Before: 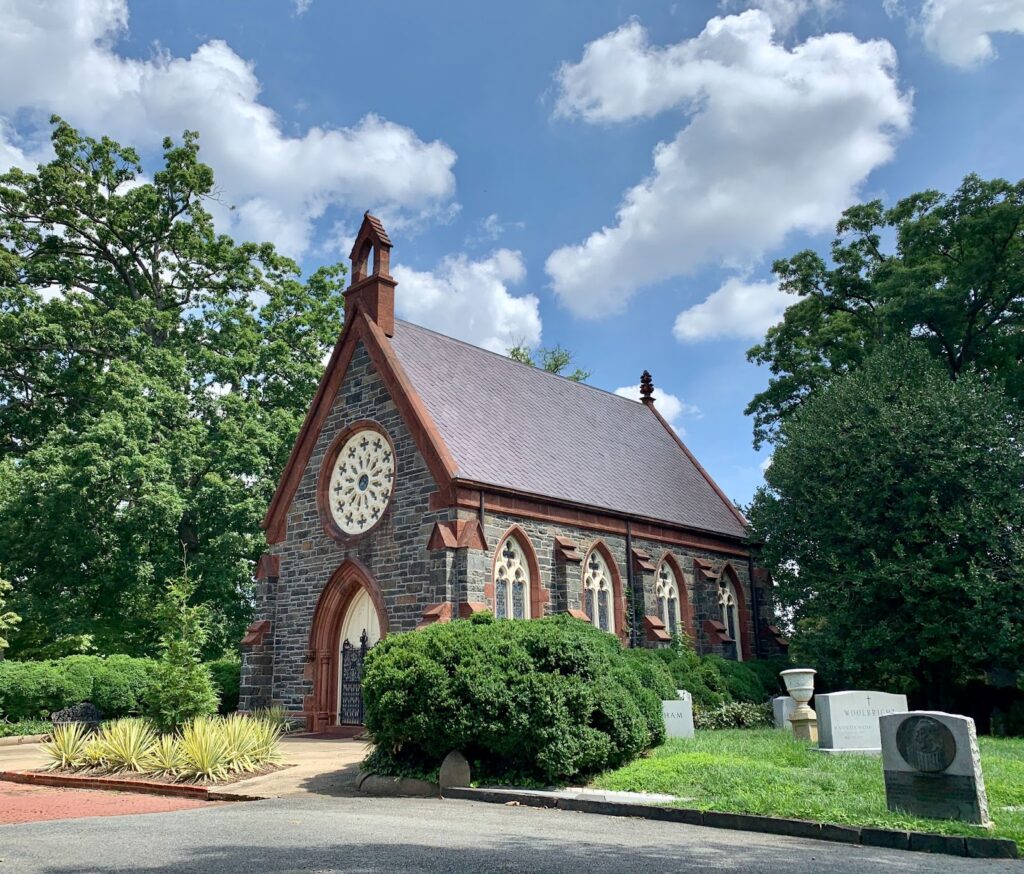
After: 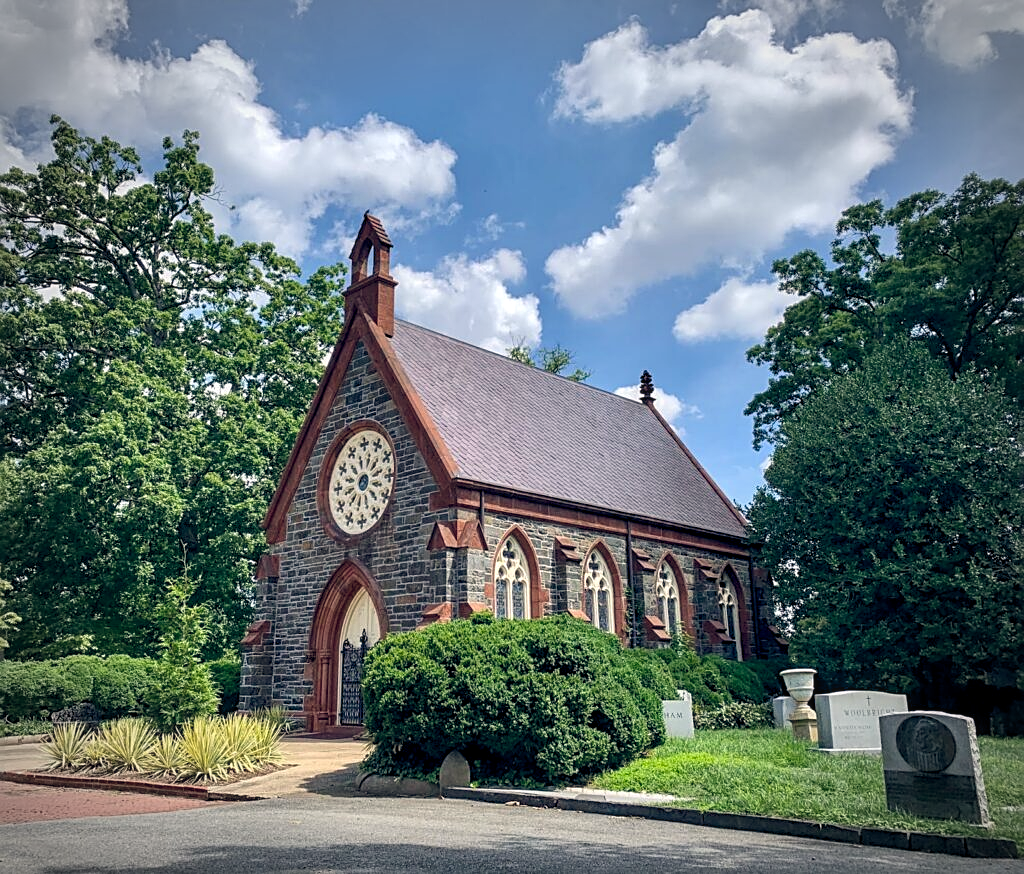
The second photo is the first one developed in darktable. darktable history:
color balance rgb: shadows lift › hue 87.51°, highlights gain › chroma 1.35%, highlights gain › hue 55.1°, global offset › chroma 0.13%, global offset › hue 253.66°, perceptual saturation grading › global saturation 16.38%
local contrast: on, module defaults
sharpen: on, module defaults
vignetting: automatic ratio true
